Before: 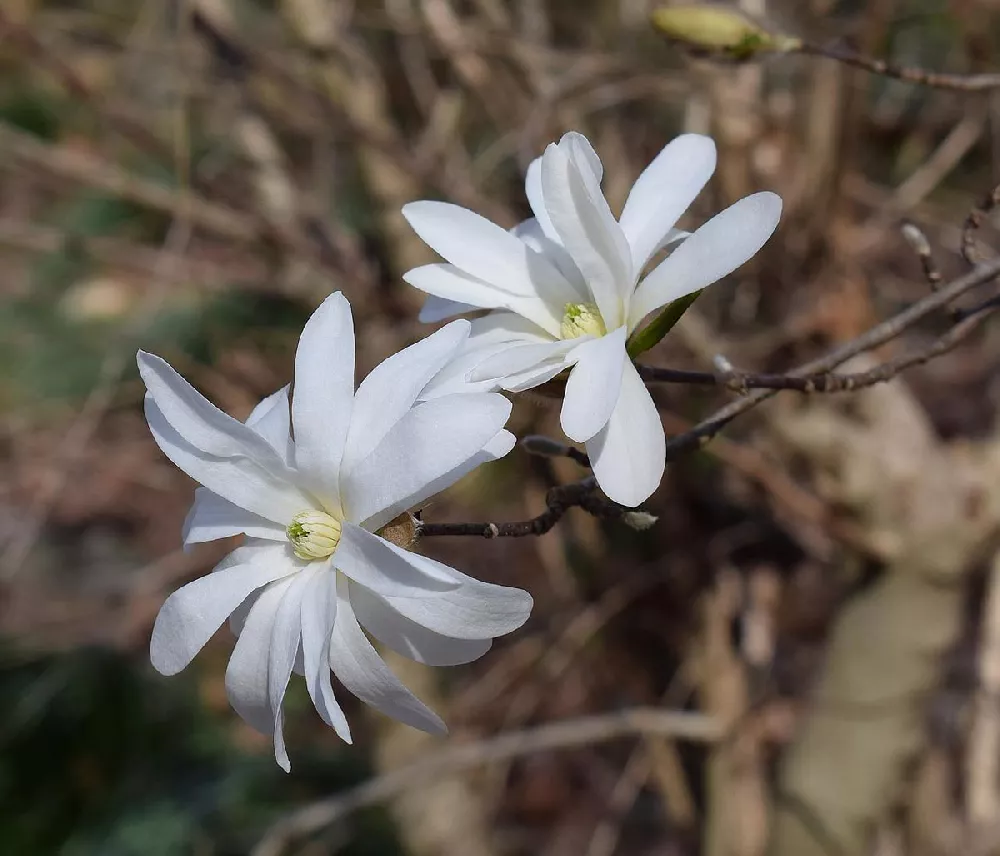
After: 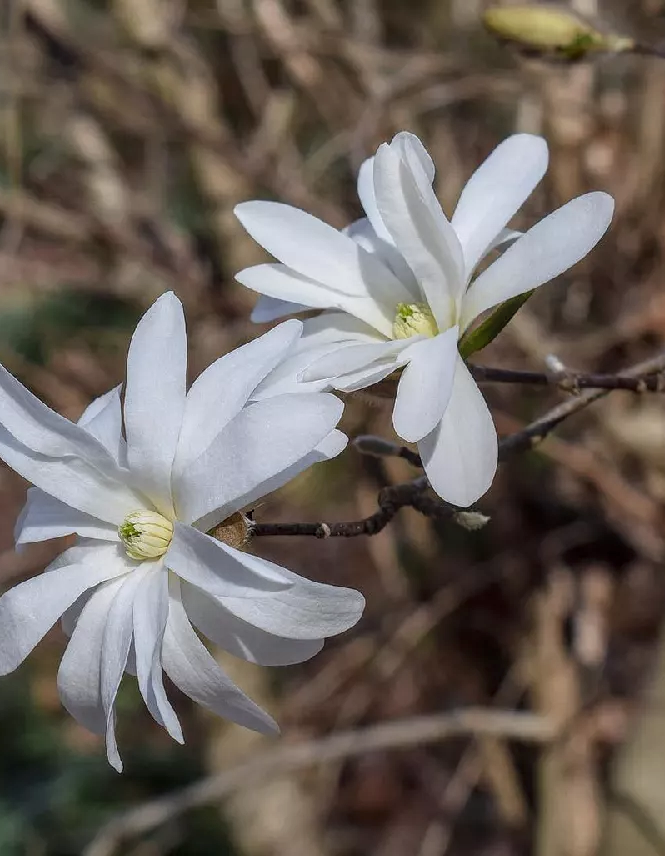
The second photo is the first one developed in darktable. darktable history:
crop: left 16.899%, right 16.556%
local contrast: highlights 0%, shadows 0%, detail 133%
